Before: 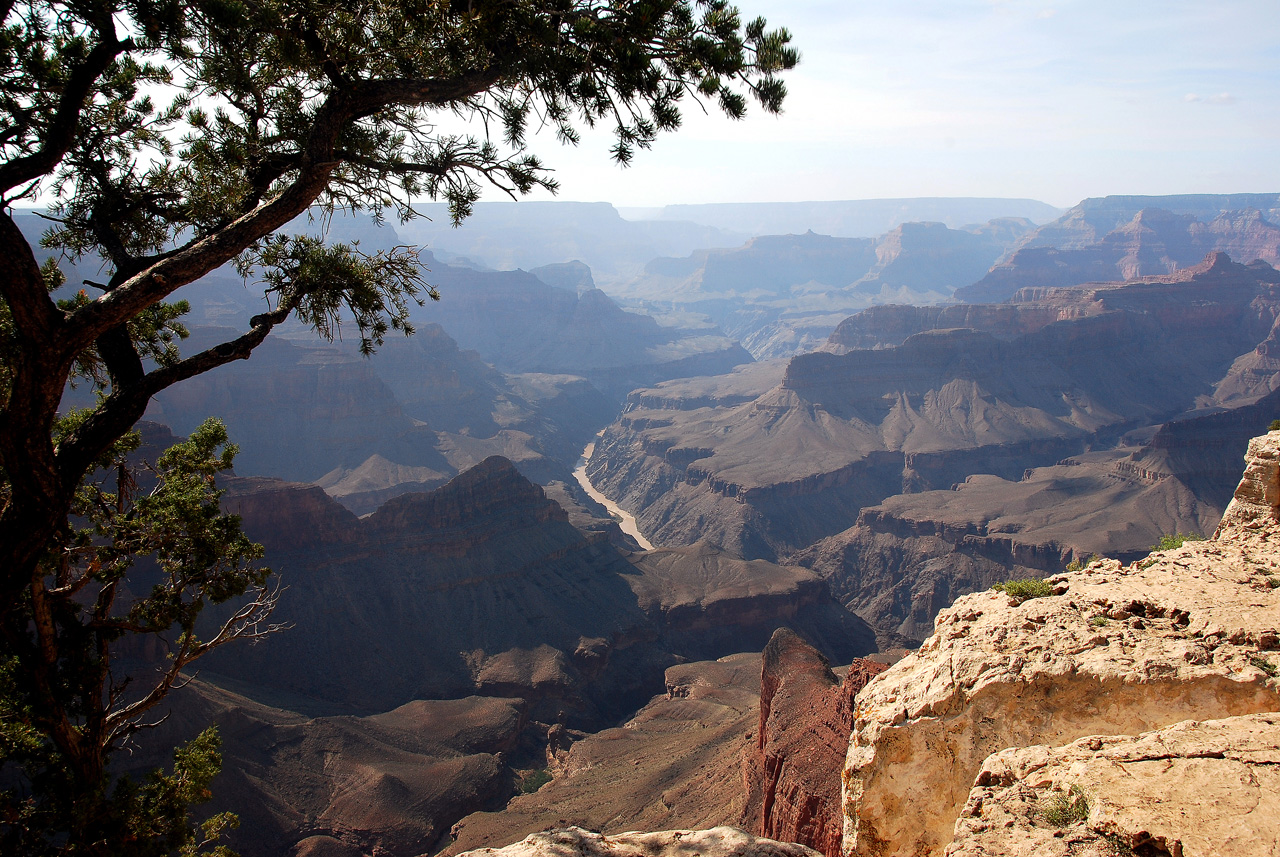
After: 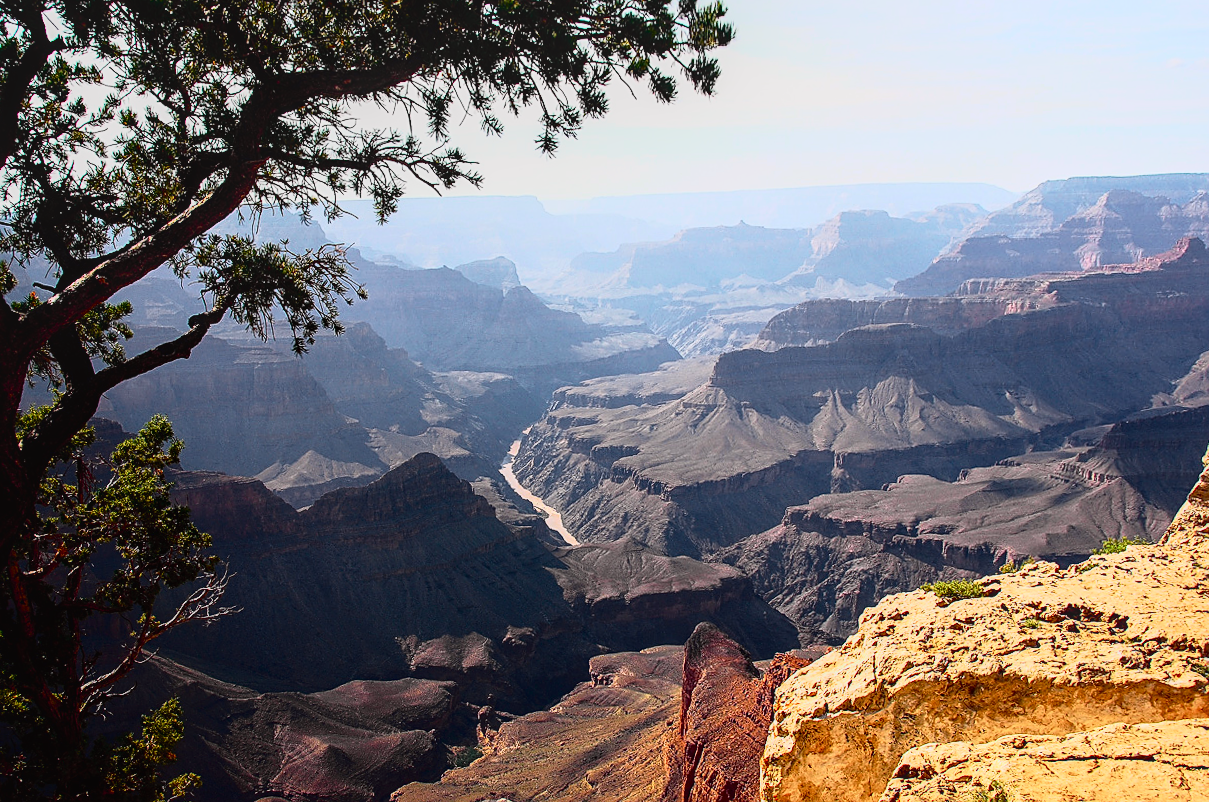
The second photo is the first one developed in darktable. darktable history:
tone curve: curves: ch0 [(0, 0.023) (0.132, 0.075) (0.256, 0.2) (0.463, 0.494) (0.699, 0.816) (0.813, 0.898) (1, 0.943)]; ch1 [(0, 0) (0.32, 0.306) (0.441, 0.41) (0.476, 0.466) (0.498, 0.5) (0.518, 0.519) (0.546, 0.571) (0.604, 0.651) (0.733, 0.817) (1, 1)]; ch2 [(0, 0) (0.312, 0.313) (0.431, 0.425) (0.483, 0.477) (0.503, 0.503) (0.526, 0.507) (0.564, 0.575) (0.614, 0.695) (0.713, 0.767) (0.985, 0.966)], color space Lab, independent channels
rotate and perspective: rotation 0.062°, lens shift (vertical) 0.115, lens shift (horizontal) -0.133, crop left 0.047, crop right 0.94, crop top 0.061, crop bottom 0.94
local contrast: on, module defaults
sharpen: on, module defaults
